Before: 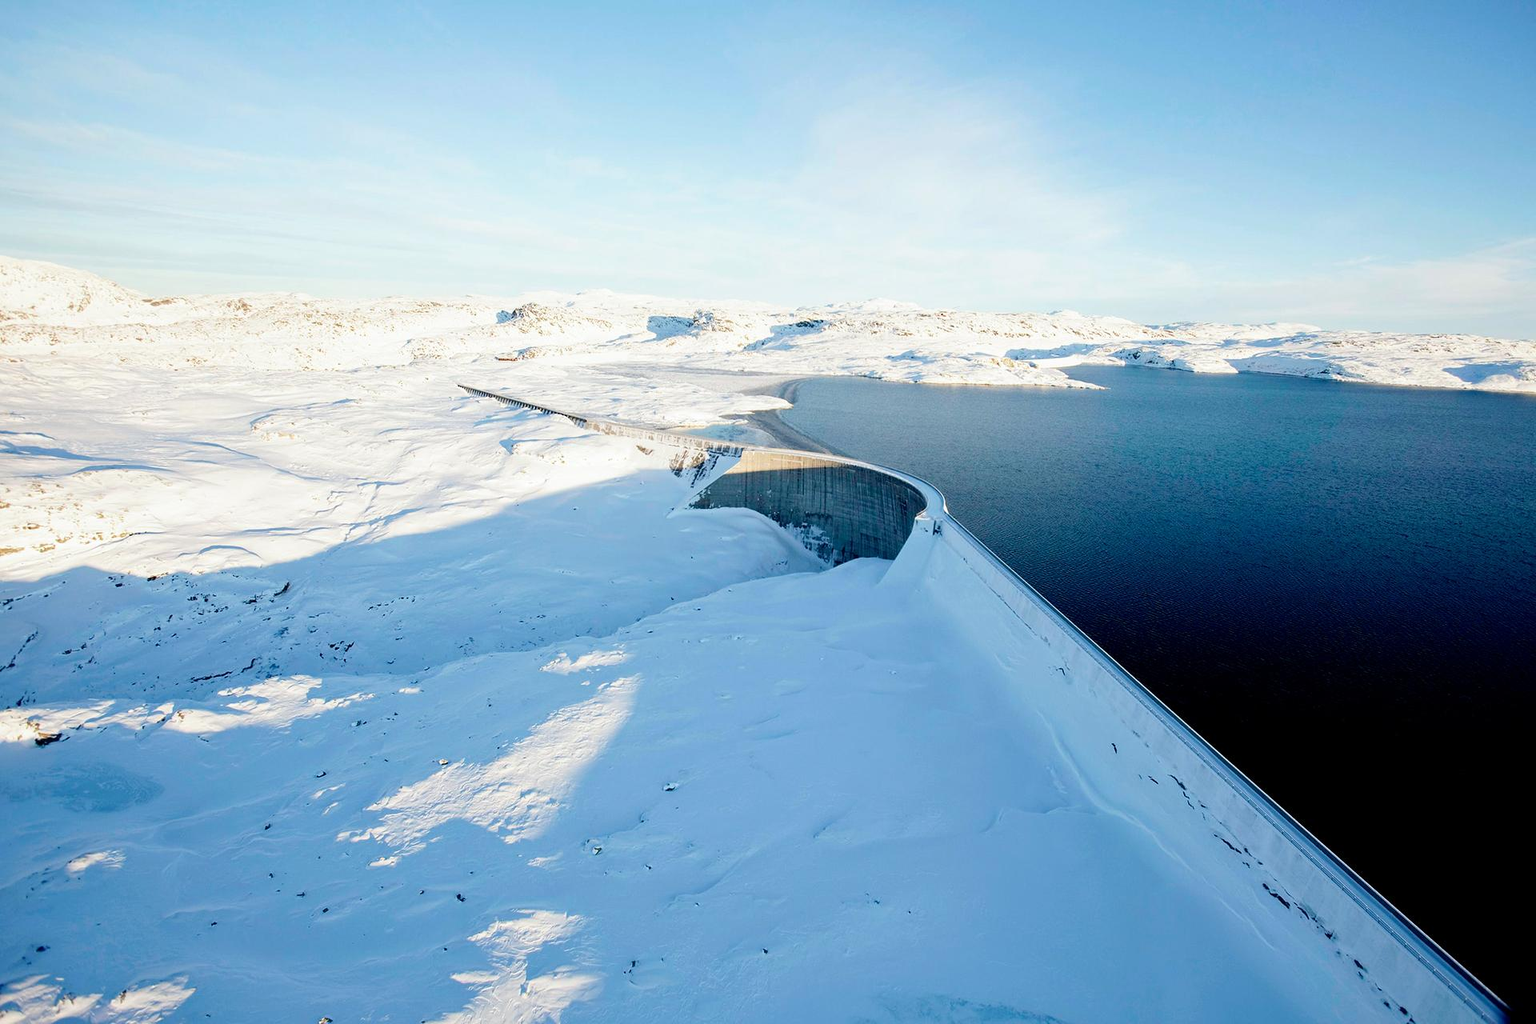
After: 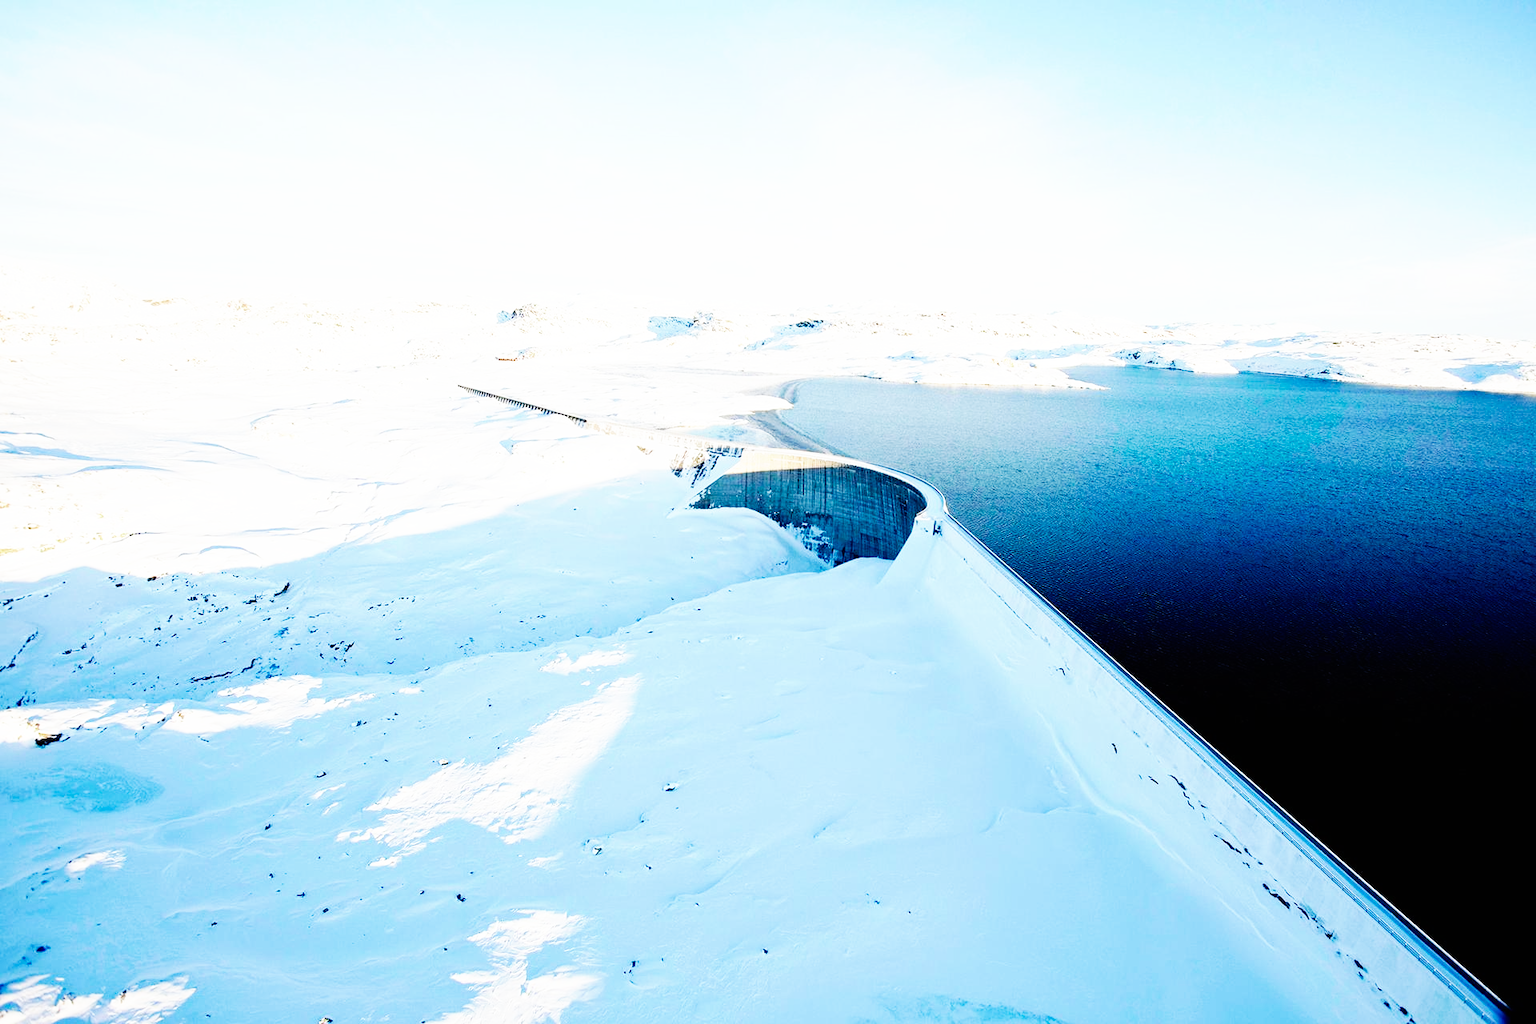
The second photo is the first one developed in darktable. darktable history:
base curve: curves: ch0 [(0, 0) (0.007, 0.004) (0.027, 0.03) (0.046, 0.07) (0.207, 0.54) (0.442, 0.872) (0.673, 0.972) (1, 1)], preserve colors none
color zones: curves: ch2 [(0, 0.5) (0.143, 0.517) (0.286, 0.571) (0.429, 0.522) (0.571, 0.5) (0.714, 0.5) (0.857, 0.5) (1, 0.5)]
